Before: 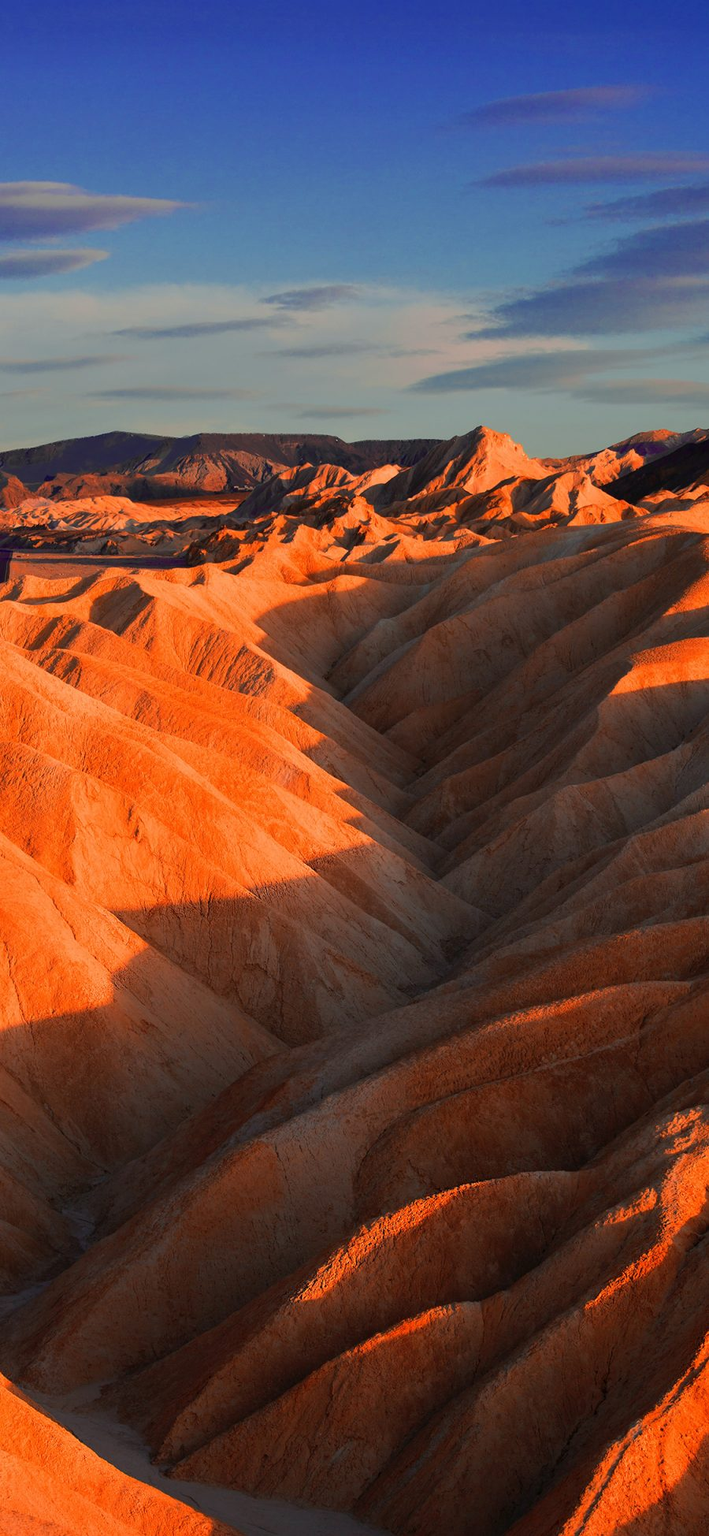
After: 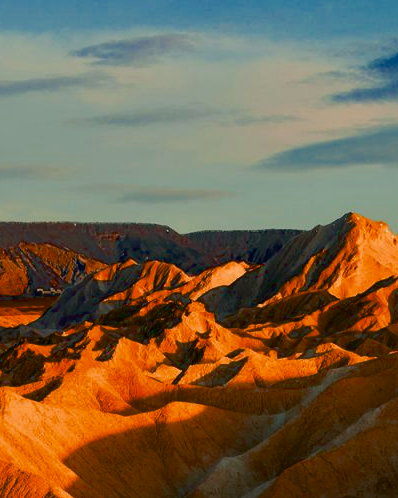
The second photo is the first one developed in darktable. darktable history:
crop: left 28.901%, top 16.839%, right 26.777%, bottom 57.599%
shadows and highlights: shadows 13.45, white point adjustment 1.26, soften with gaussian
color correction: highlights a* -0.594, highlights b* 9.52, shadows a* -9.44, shadows b* 0.605
color balance rgb: perceptual saturation grading › global saturation 20%, perceptual saturation grading › highlights -25.674%, perceptual saturation grading › shadows 49.722%, saturation formula JzAzBz (2021)
